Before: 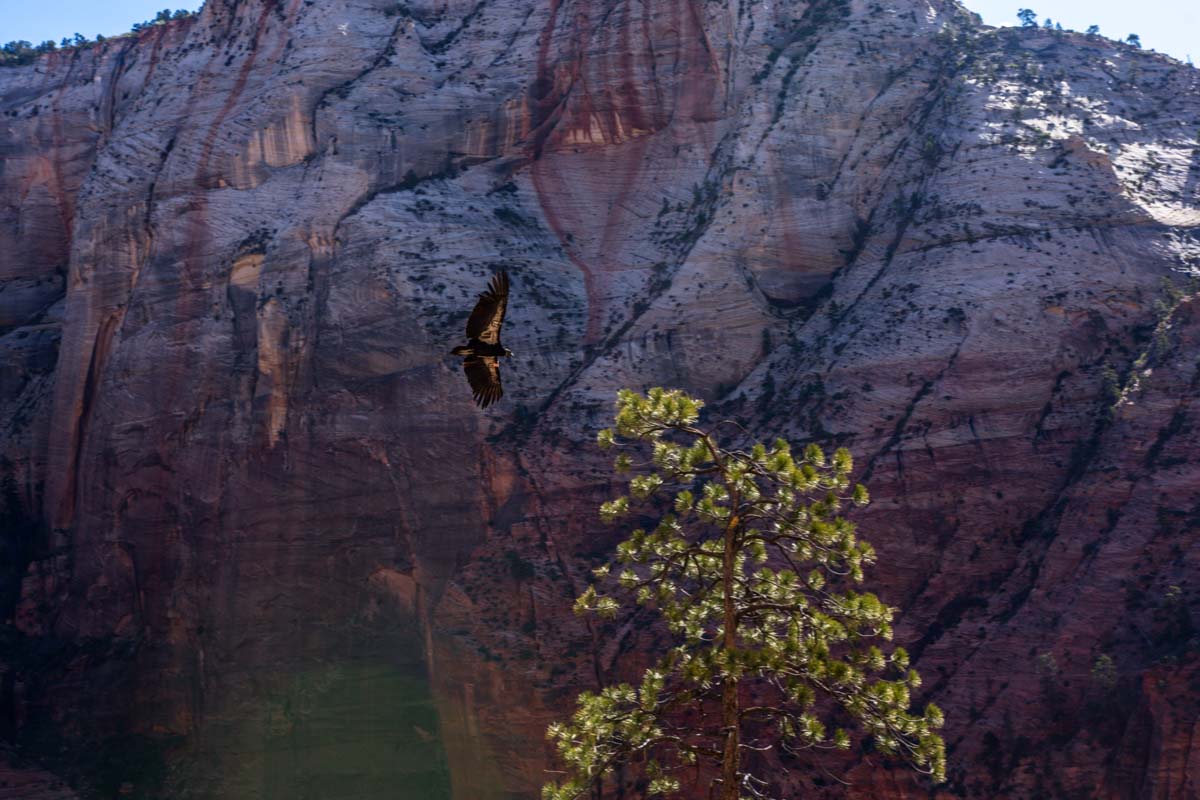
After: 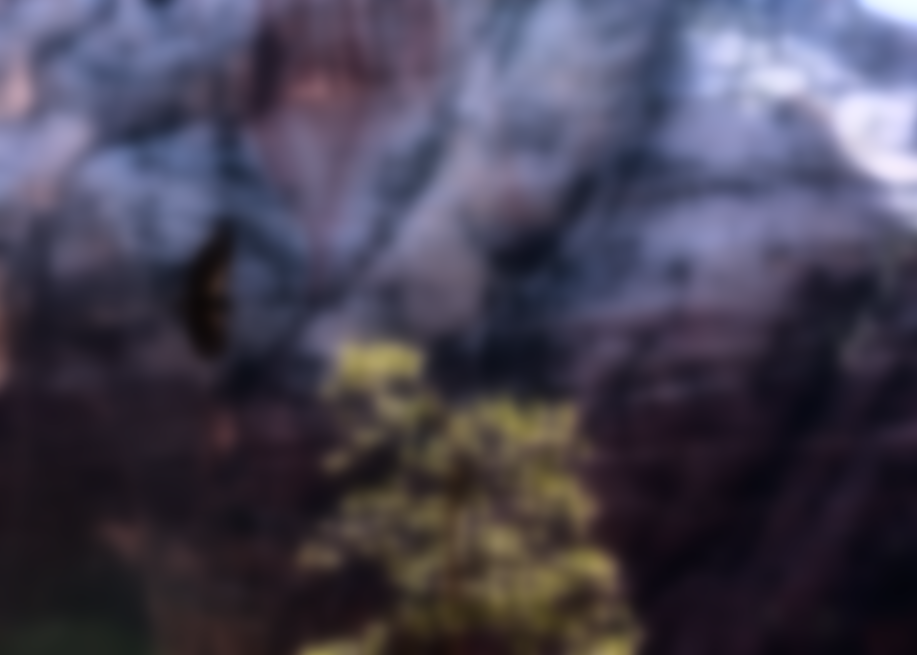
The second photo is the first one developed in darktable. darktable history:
crop: left 23.095%, top 5.827%, bottom 11.854%
rgb curve: curves: ch0 [(0, 0) (0.21, 0.15) (0.24, 0.21) (0.5, 0.75) (0.75, 0.96) (0.89, 0.99) (1, 1)]; ch1 [(0, 0.02) (0.21, 0.13) (0.25, 0.2) (0.5, 0.67) (0.75, 0.9) (0.89, 0.97) (1, 1)]; ch2 [(0, 0.02) (0.21, 0.13) (0.25, 0.2) (0.5, 0.67) (0.75, 0.9) (0.89, 0.97) (1, 1)], compensate middle gray true
lowpass: on, module defaults
sharpen: on, module defaults
